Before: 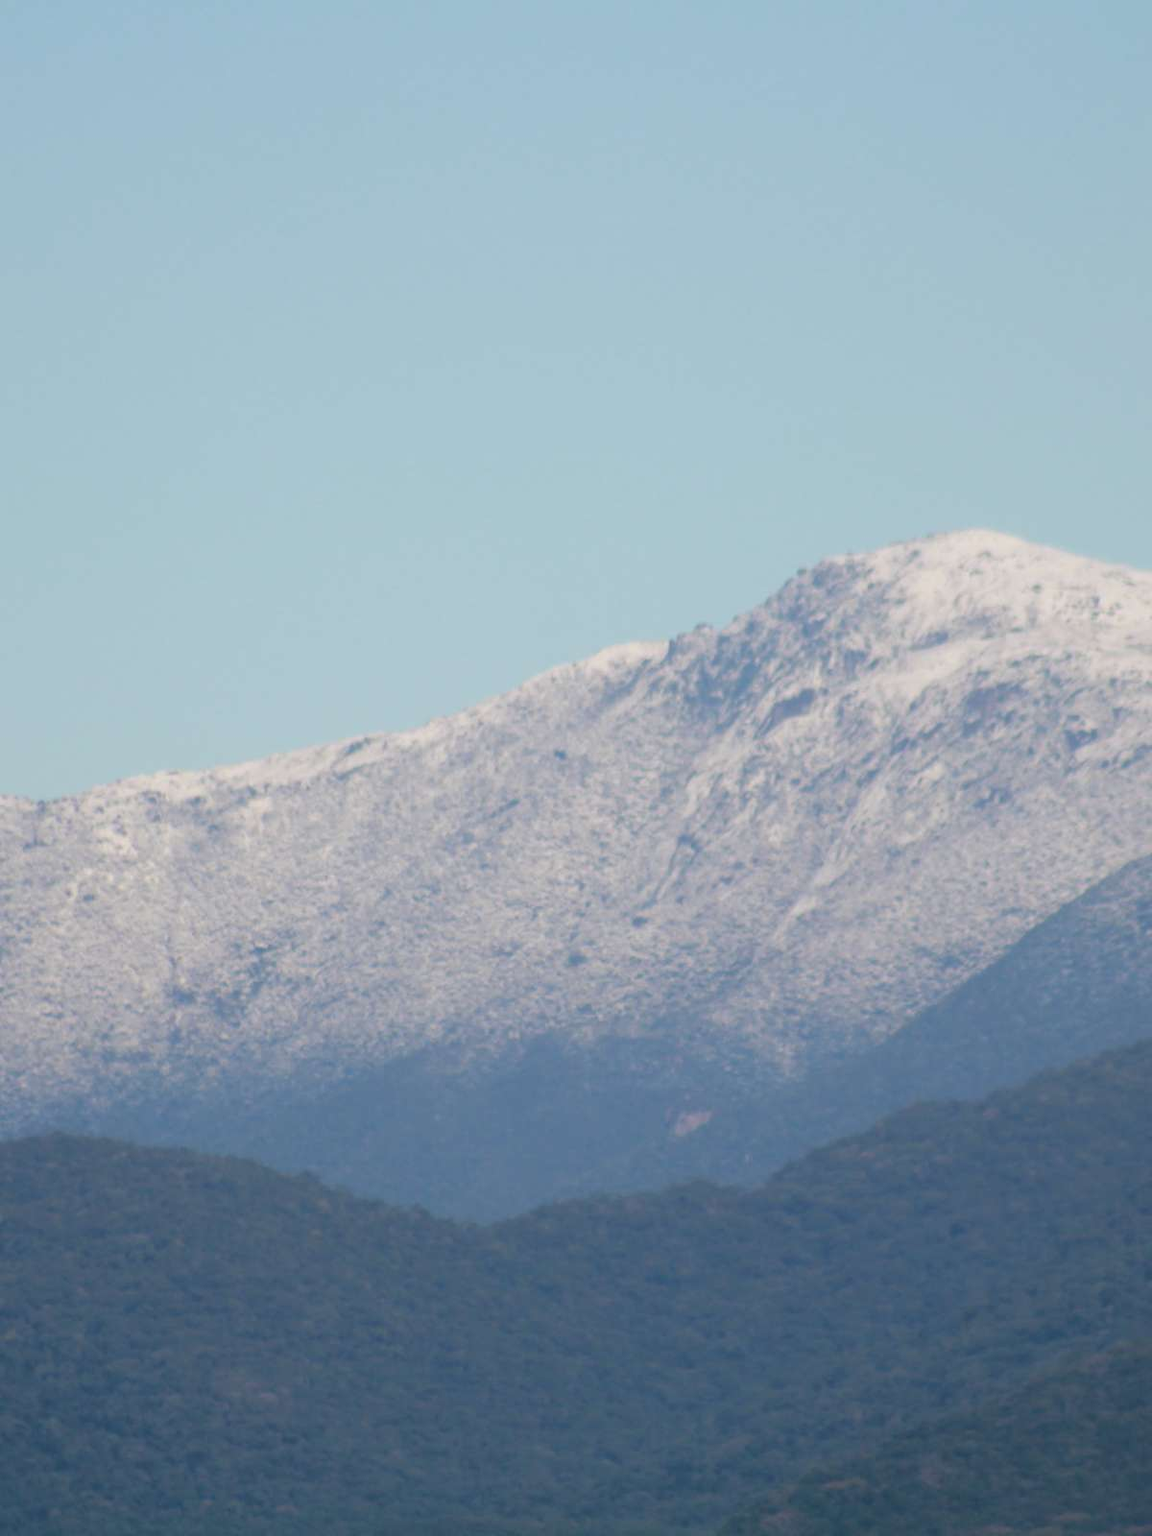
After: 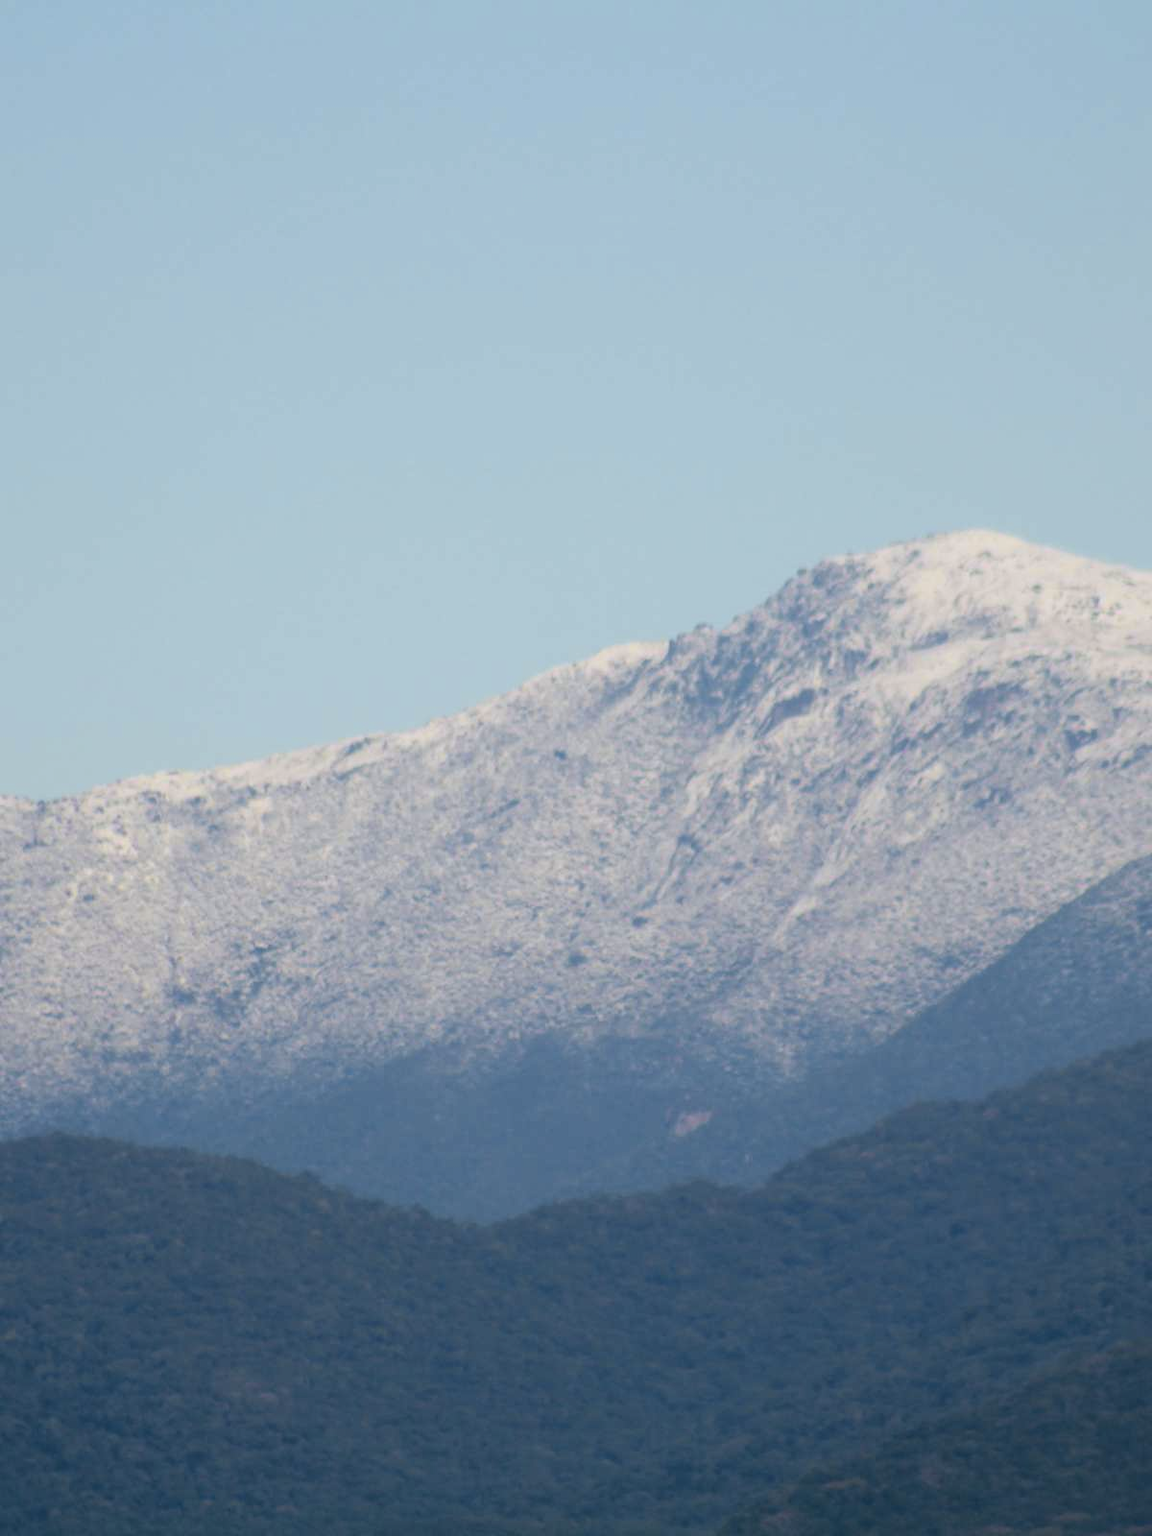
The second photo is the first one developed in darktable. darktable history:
tone curve: curves: ch0 [(0, 0) (0.227, 0.17) (0.766, 0.774) (1, 1)]; ch1 [(0, 0) (0.114, 0.127) (0.437, 0.452) (0.498, 0.495) (0.579, 0.602) (1, 1)]; ch2 [(0, 0) (0.233, 0.259) (0.493, 0.492) (0.568, 0.596) (1, 1)], color space Lab, independent channels, preserve colors none
exposure: exposure -0.021 EV, compensate highlight preservation false
